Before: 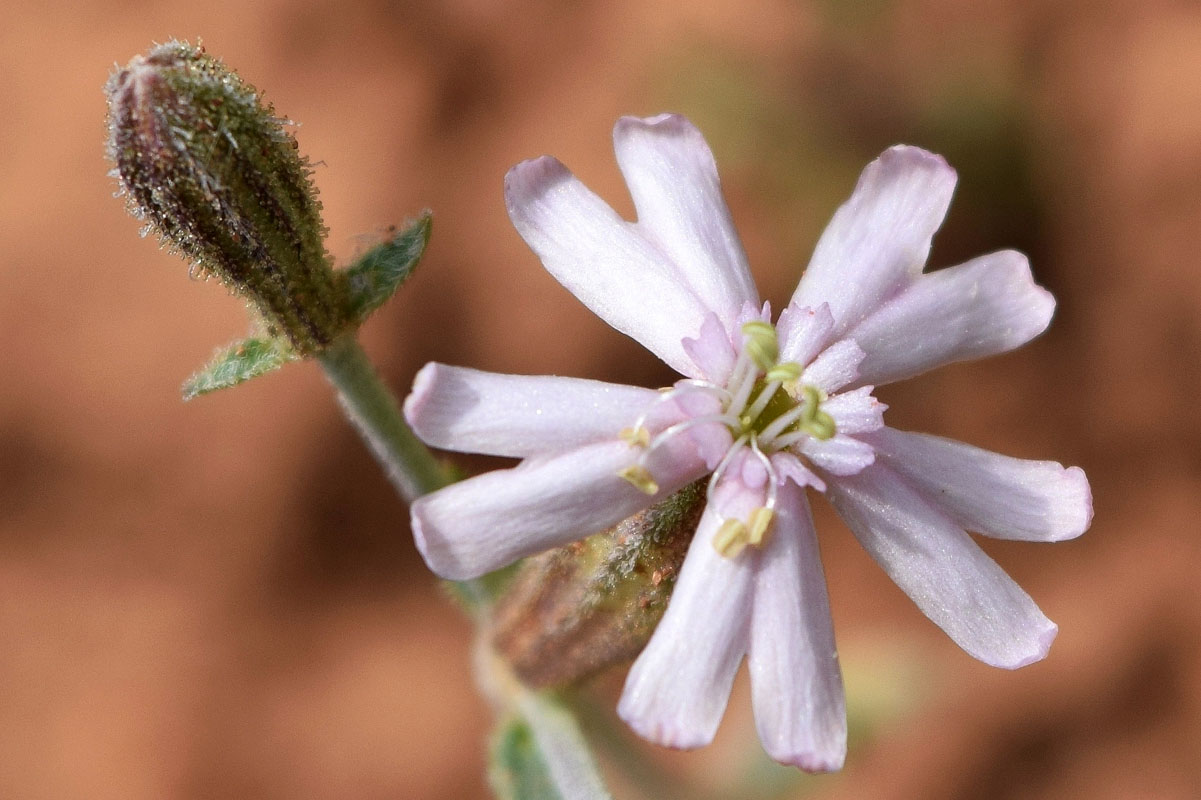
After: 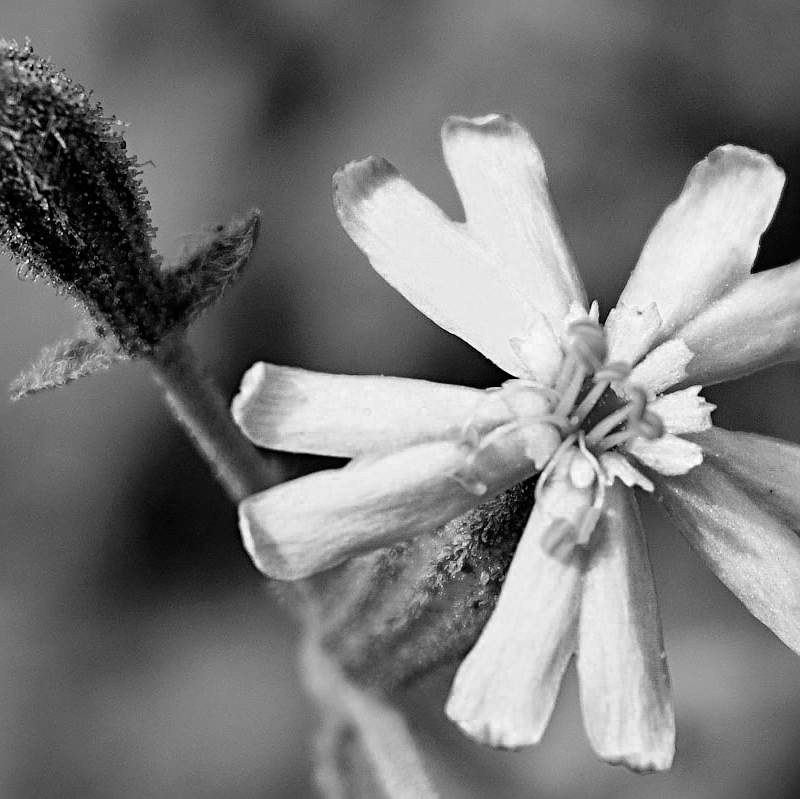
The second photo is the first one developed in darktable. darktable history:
monochrome: a 32, b 64, size 2.3
color zones: curves: ch0 [(0, 0.352) (0.143, 0.407) (0.286, 0.386) (0.429, 0.431) (0.571, 0.829) (0.714, 0.853) (0.857, 0.833) (1, 0.352)]; ch1 [(0, 0.604) (0.072, 0.726) (0.096, 0.608) (0.205, 0.007) (0.571, -0.006) (0.839, -0.013) (0.857, -0.012) (1, 0.604)]
white balance: red 0.978, blue 0.999
sharpen: radius 4
filmic rgb: black relative exposure -5 EV, white relative exposure 3.5 EV, hardness 3.19, contrast 1.3, highlights saturation mix -50%
crop and rotate: left 14.436%, right 18.898%
